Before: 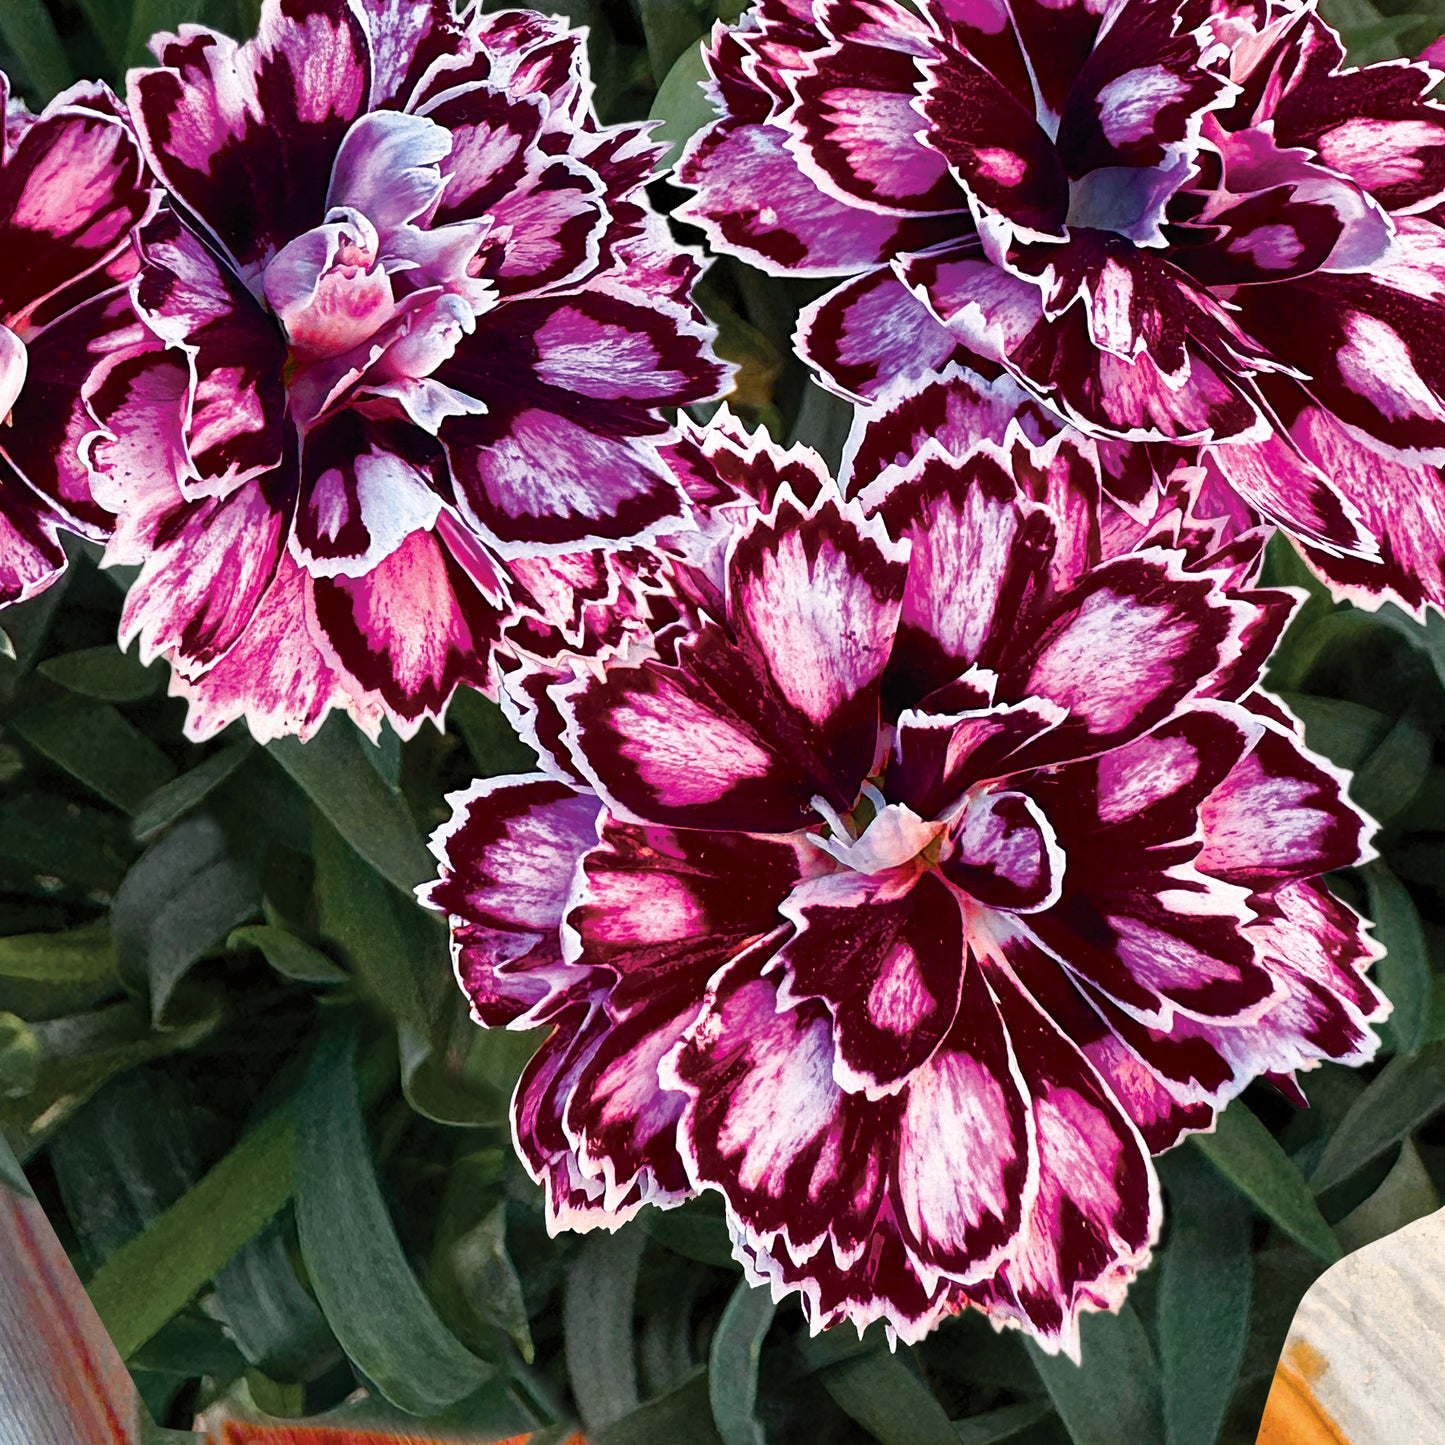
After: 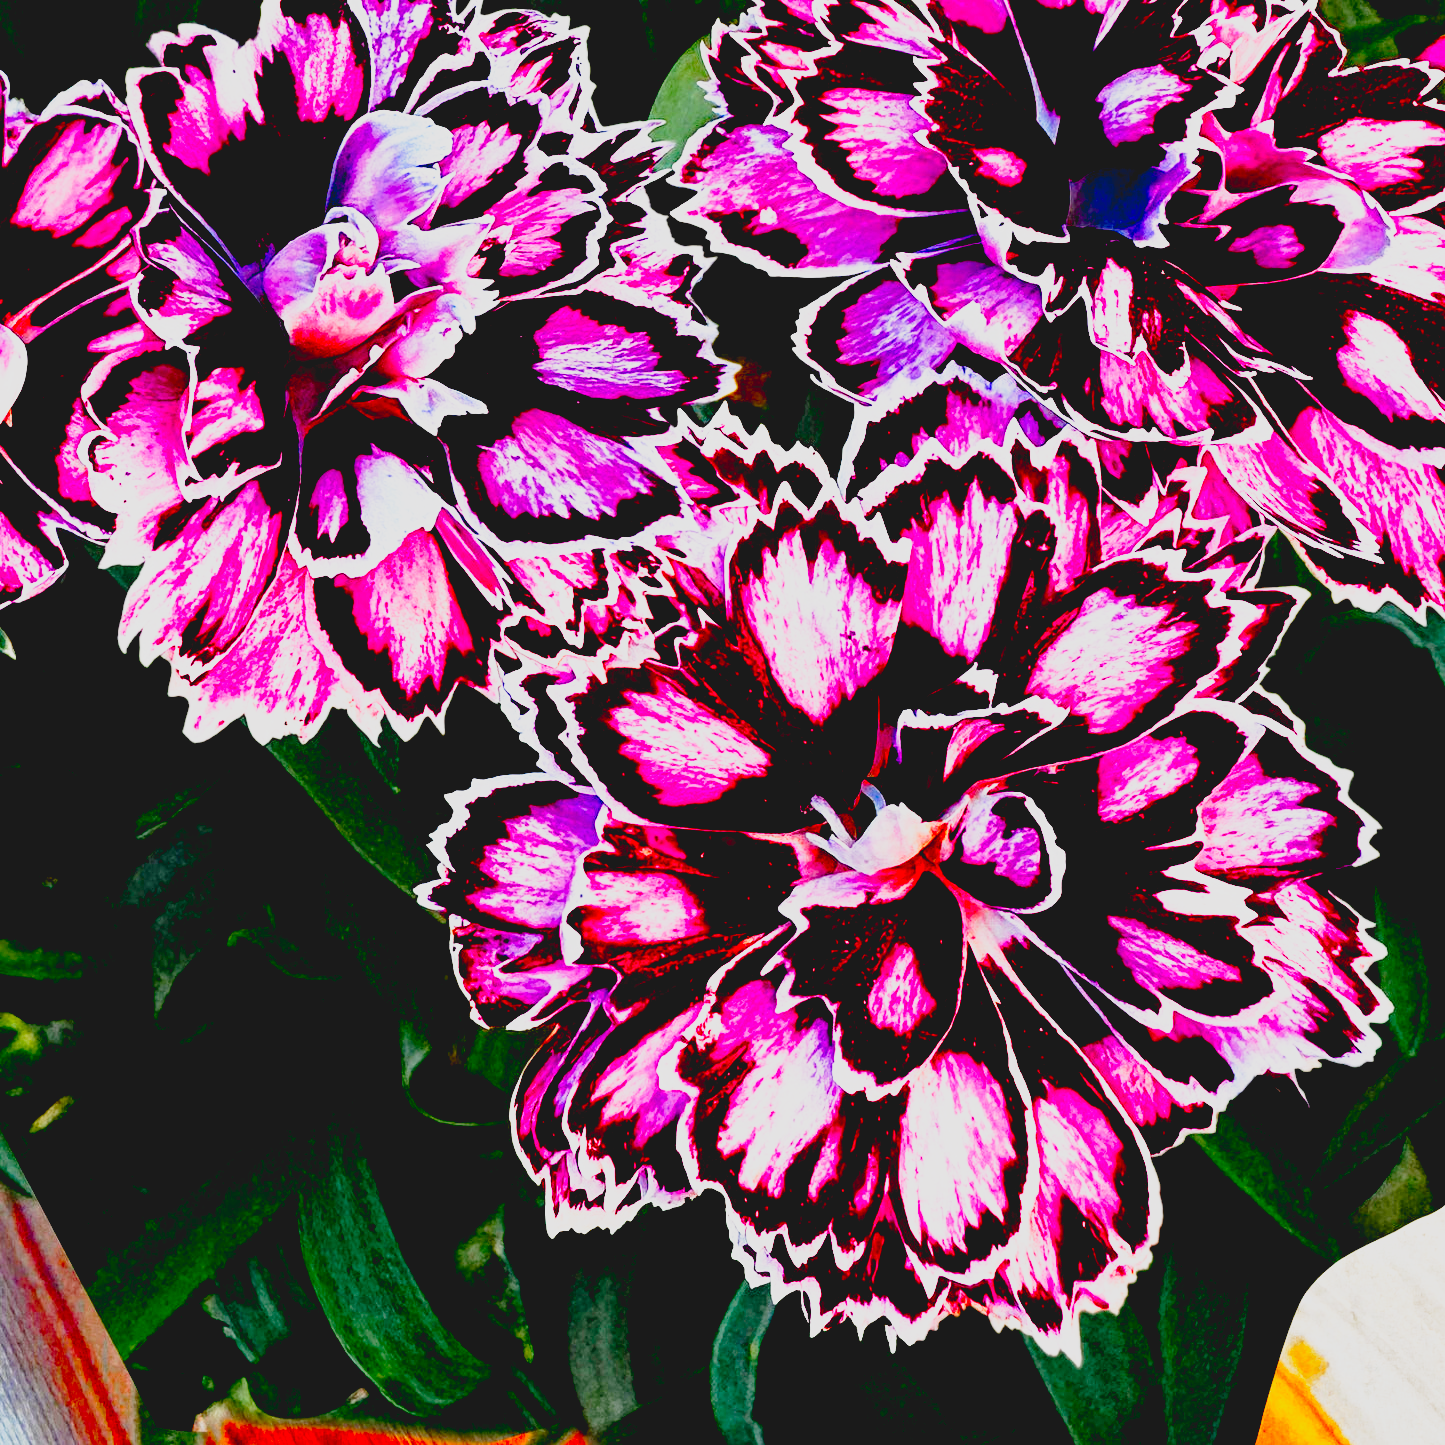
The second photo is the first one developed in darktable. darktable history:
contrast brightness saturation: contrast -0.19, saturation 0.19
exposure: black level correction 0.056, compensate highlight preservation false
base curve: curves: ch0 [(0, 0) (0.026, 0.03) (0.109, 0.232) (0.351, 0.748) (0.669, 0.968) (1, 1)], preserve colors none
